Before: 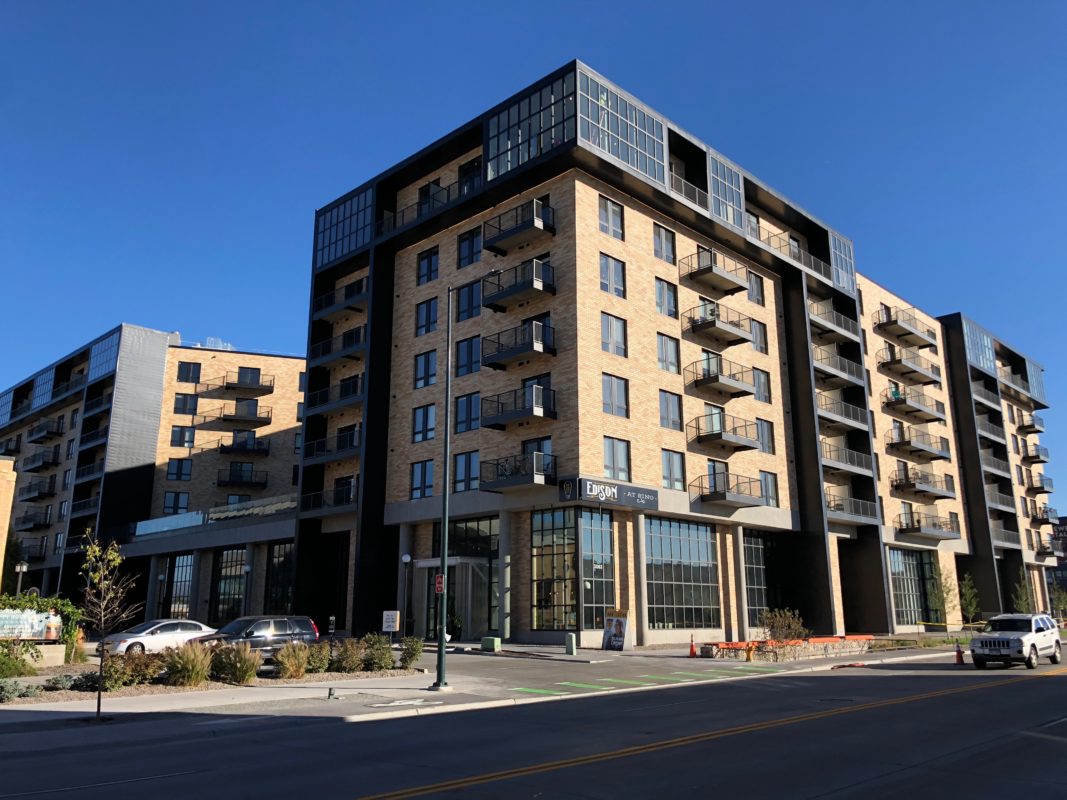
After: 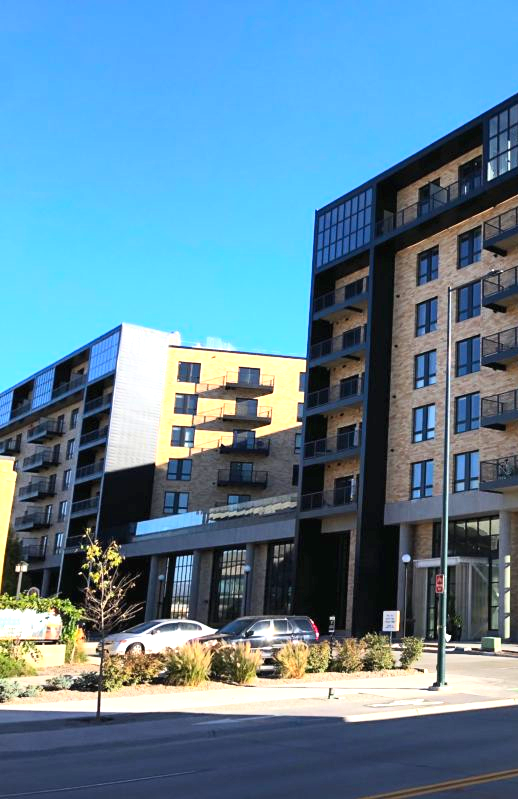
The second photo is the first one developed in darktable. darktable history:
contrast brightness saturation: contrast 0.203, brightness 0.168, saturation 0.228
exposure: black level correction 0, exposure 1.106 EV, compensate highlight preservation false
crop and rotate: left 0.014%, top 0%, right 51.347%
